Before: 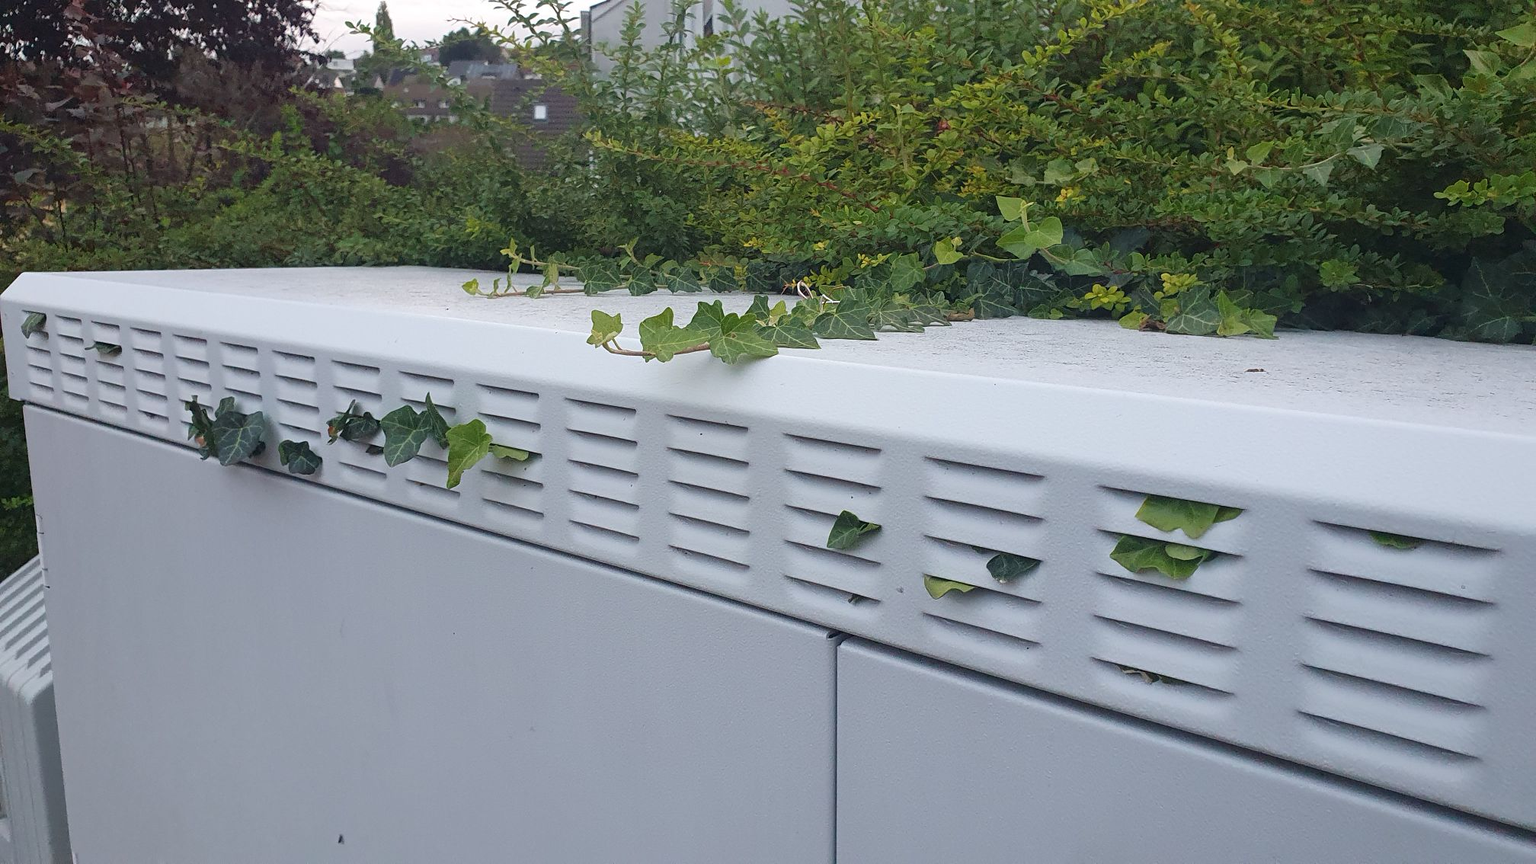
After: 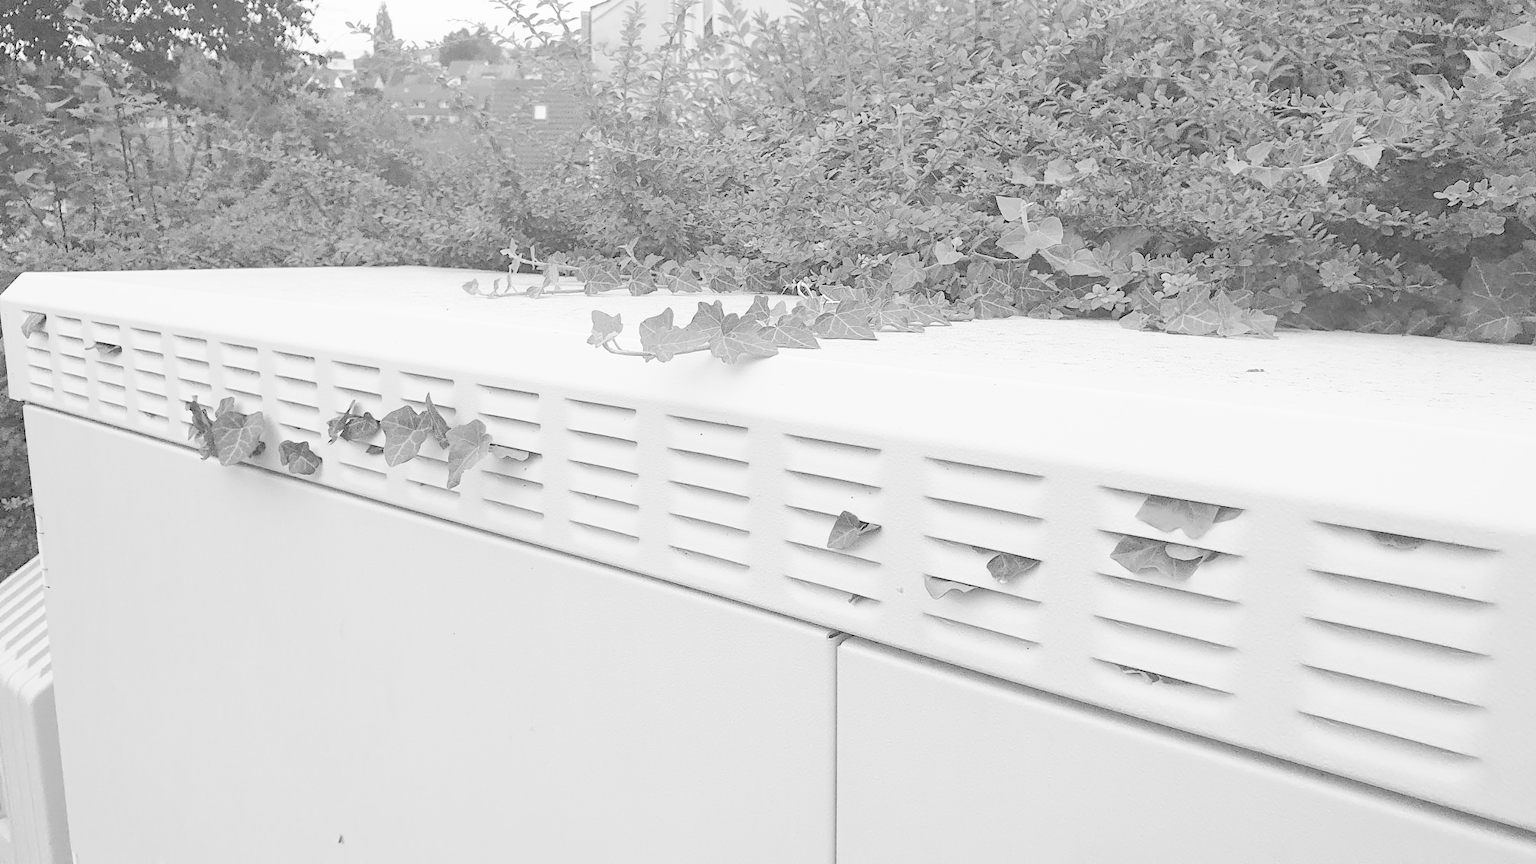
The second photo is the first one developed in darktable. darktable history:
tone curve: curves: ch0 [(0, 0) (0.003, 0.003) (0.011, 0.005) (0.025, 0.008) (0.044, 0.012) (0.069, 0.02) (0.1, 0.031) (0.136, 0.047) (0.177, 0.088) (0.224, 0.141) (0.277, 0.222) (0.335, 0.32) (0.399, 0.422) (0.468, 0.523) (0.543, 0.623) (0.623, 0.716) (0.709, 0.796) (0.801, 0.88) (0.898, 0.958) (1, 1)], preserve colors none
color look up table: target L [87.32, 71.2, 61.52, 71.99, 59.47, 54.38, 64.85, 50.03, 50.32, 58.09, 34.81, 51.48, 45.17, 26.88, 31.96, 11.69, 200.09, 84.9, 73.56, 51.48, 61.18, 58.44, 59.81, 51.48, 52.35, 37.46, 37.46, 22.62, 90.73, 85.71, 79.37, 66.85, 70.41, 73.17, 61.18, 55.83, 54.96, 49.17, 47.73, 48.31, 29.54, 18.77, 13.66, 86.52, 76.28, 71.6, 77.44, 57.05, 33.23], target a [0 ×5, 0.001, 0, 0.001, 0.001, 0, 0.001, 0.001, 0, 0.001, 0.001, 0.001, 0 ×7, 0.001 ×5, -0.004, 0 ×6, 0.001 ×7, -0.006, 0 ×5, 0.001], target b [0.005, 0.004, 0, 0.003, 0, -0.002, 0.004, -0.003, -0.003, 0, -0.004, -0.003, -0.003, -0.004, -0.005, -0.001, 0, 0.005, 0.003, -0.003, 0, 0, 0, -0.003, -0.003, -0.004, -0.004, -0.005, 0.036, 0.005, 0.003 ×4, 0, -0.002, -0.002, -0.003, -0.003, -0.003, -0.005, -0.002, -0.007, 0.005, 0.003, 0.003, 0.003, 0, -0.005], num patches 49
